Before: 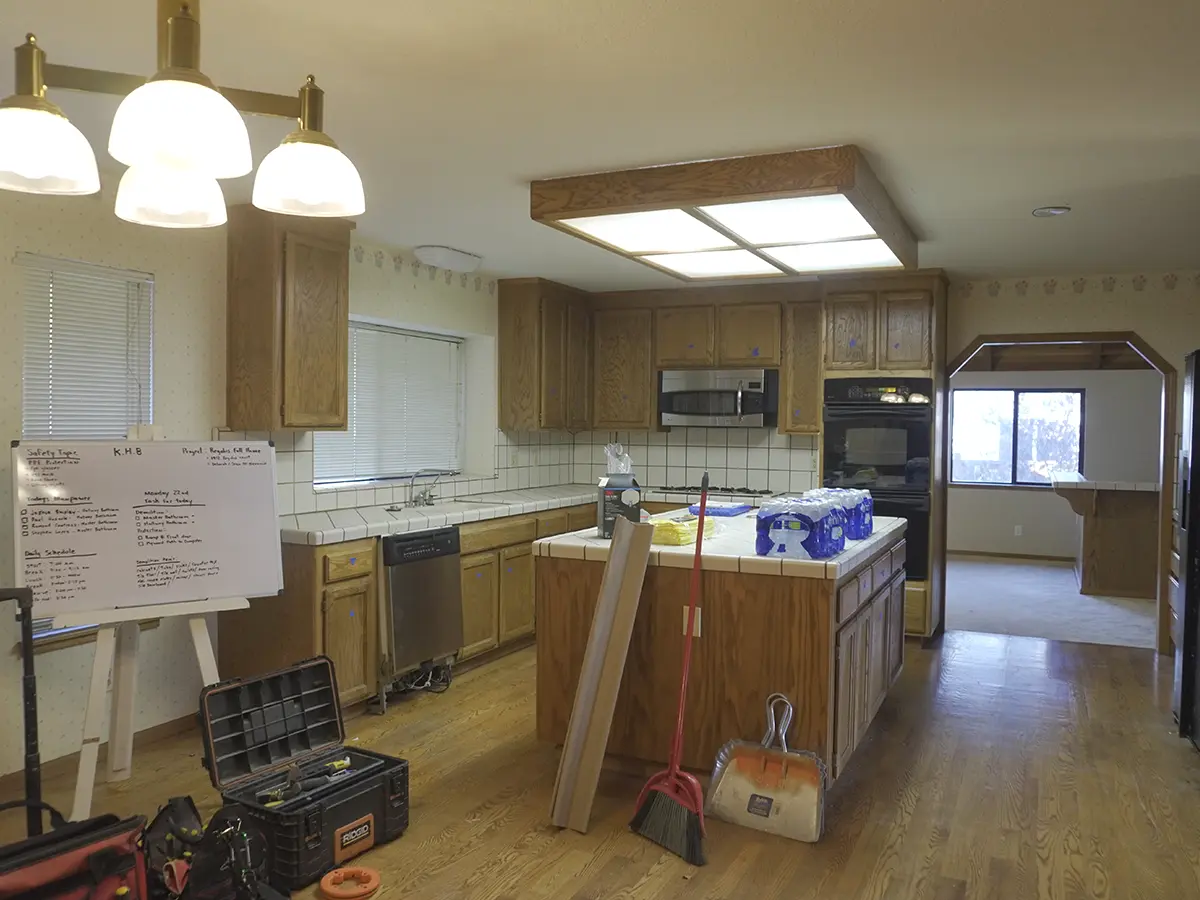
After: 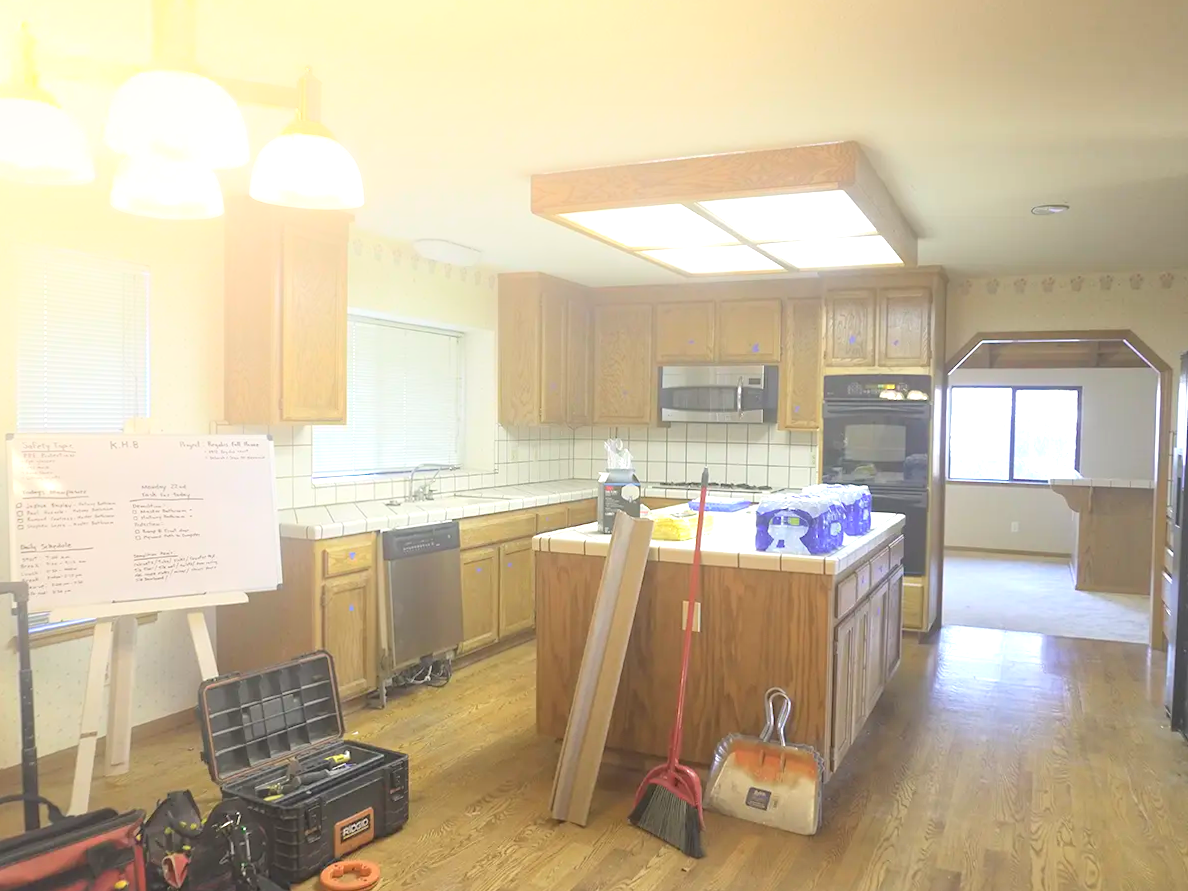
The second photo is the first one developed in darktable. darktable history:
exposure: black level correction 0, exposure 1.015 EV, compensate exposure bias true, compensate highlight preservation false
bloom: size 38%, threshold 95%, strength 30%
white balance: red 1.009, blue 0.985
rotate and perspective: rotation 0.174°, lens shift (vertical) 0.013, lens shift (horizontal) 0.019, shear 0.001, automatic cropping original format, crop left 0.007, crop right 0.991, crop top 0.016, crop bottom 0.997
